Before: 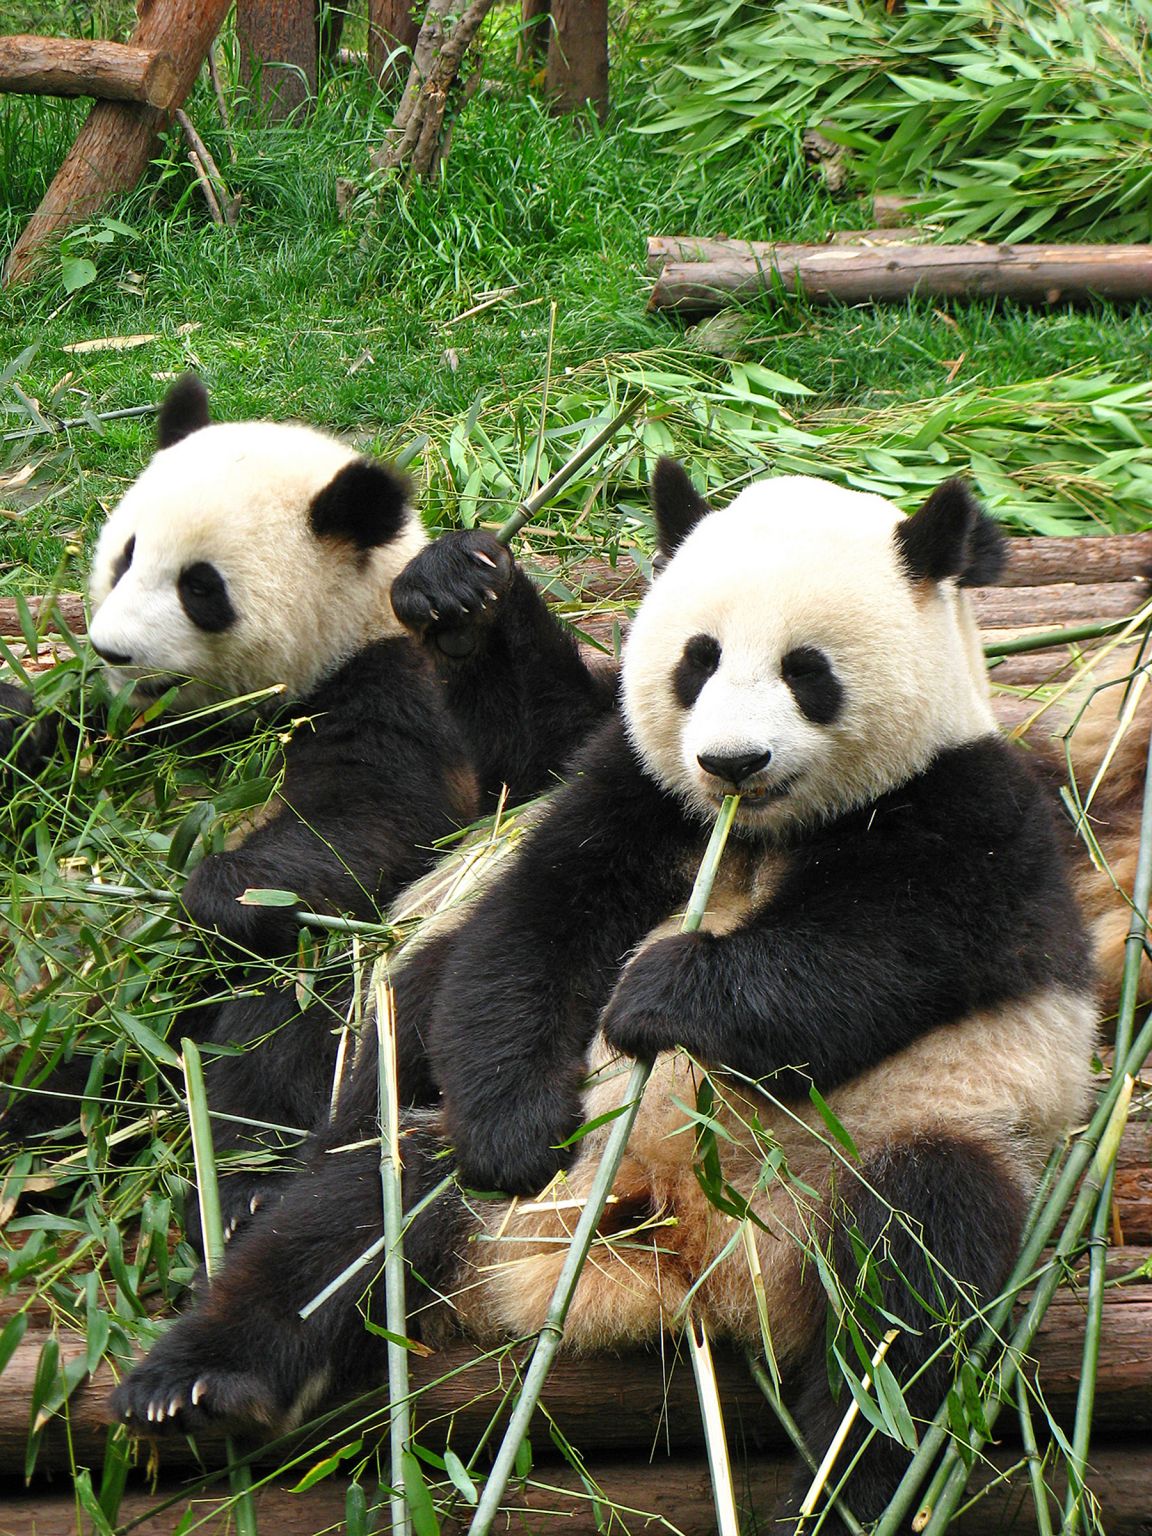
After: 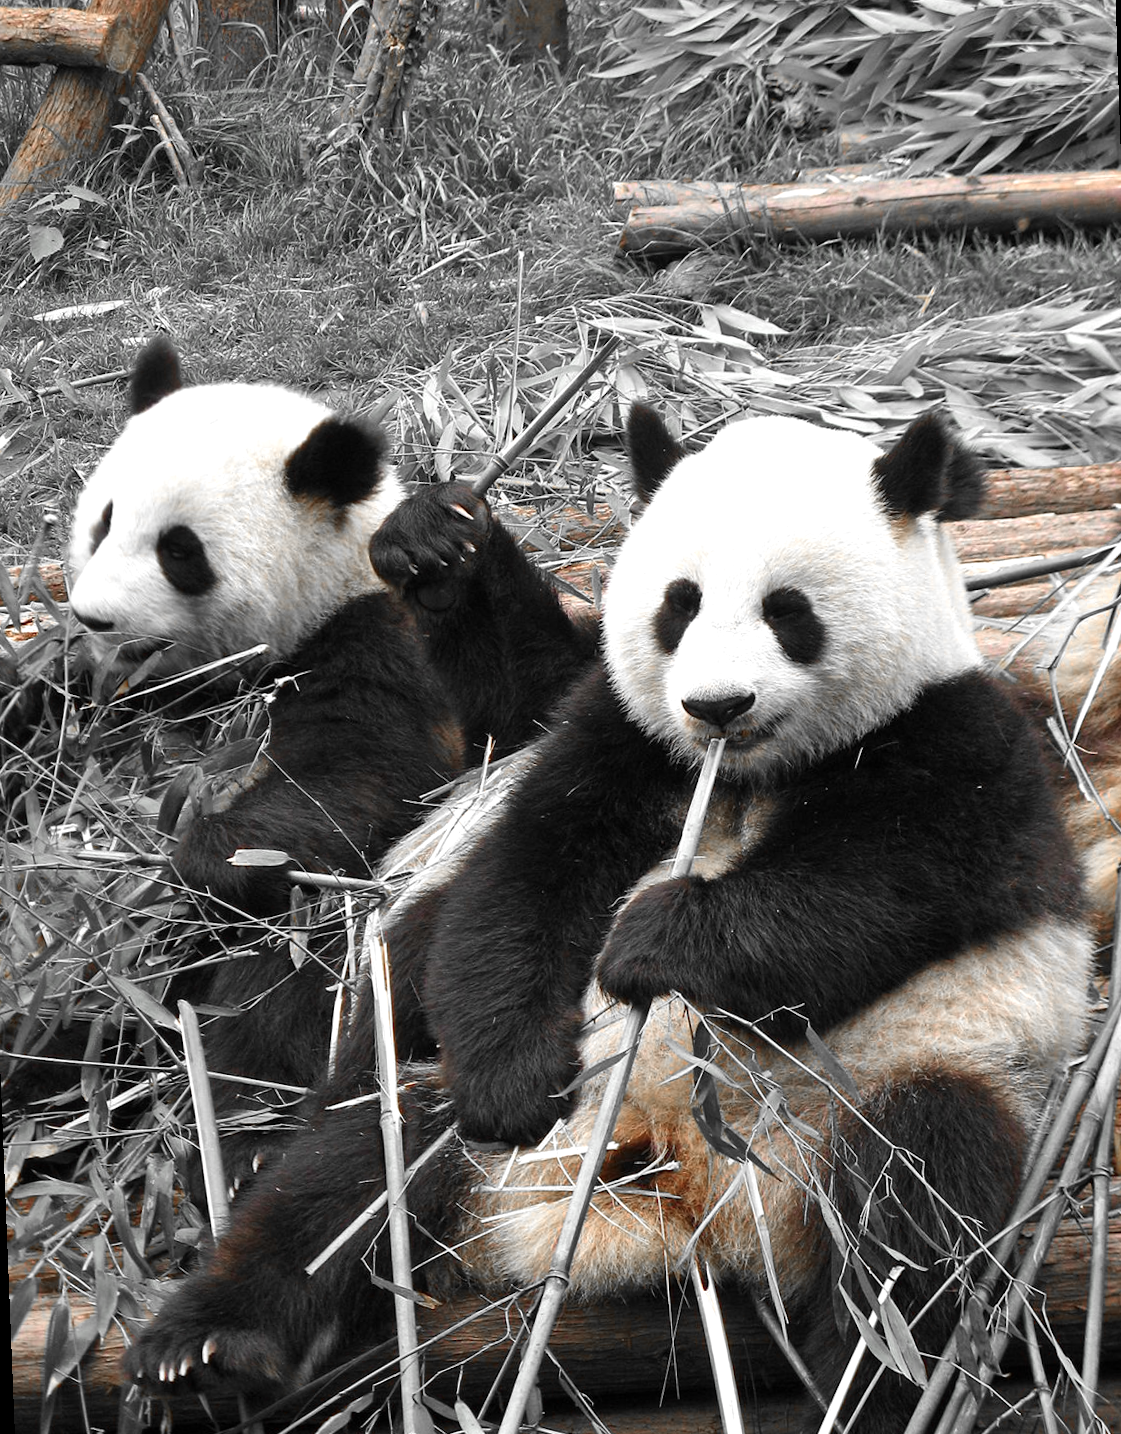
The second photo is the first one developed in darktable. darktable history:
rotate and perspective: rotation -2.12°, lens shift (vertical) 0.009, lens shift (horizontal) -0.008, automatic cropping original format, crop left 0.036, crop right 0.964, crop top 0.05, crop bottom 0.959
color zones: curves: ch0 [(0, 0.65) (0.096, 0.644) (0.221, 0.539) (0.429, 0.5) (0.571, 0.5) (0.714, 0.5) (0.857, 0.5) (1, 0.65)]; ch1 [(0, 0.5) (0.143, 0.5) (0.257, -0.002) (0.429, 0.04) (0.571, -0.001) (0.714, -0.015) (0.857, 0.024) (1, 0.5)]
color balance rgb: shadows lift › luminance -10%, highlights gain › luminance 10%, saturation formula JzAzBz (2021)
